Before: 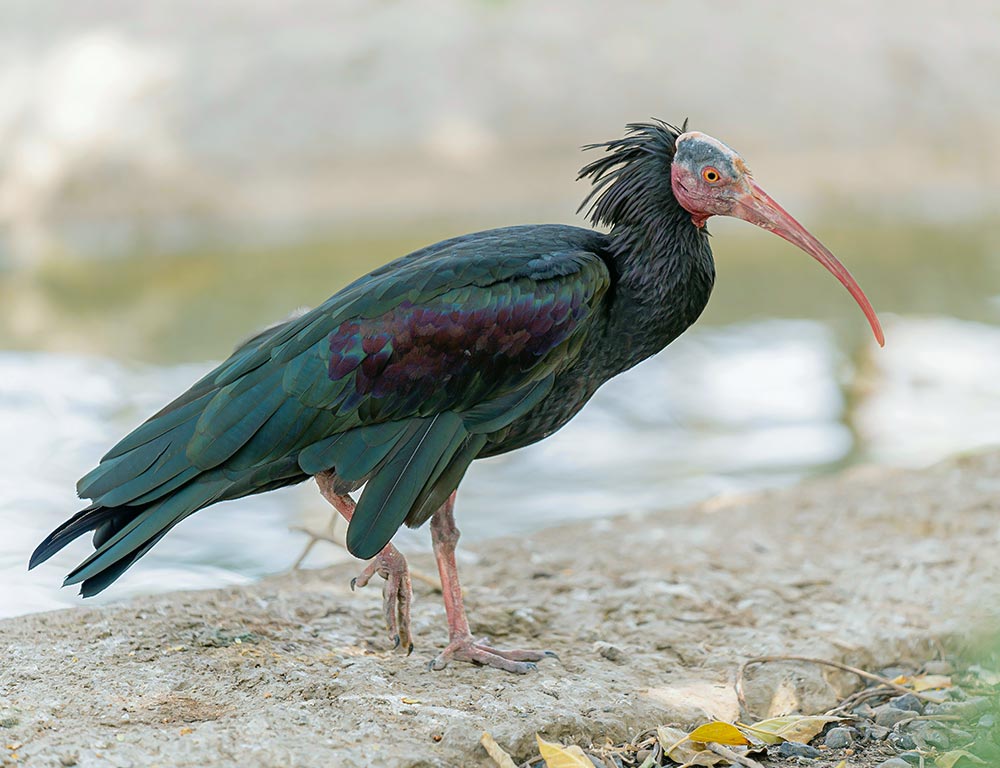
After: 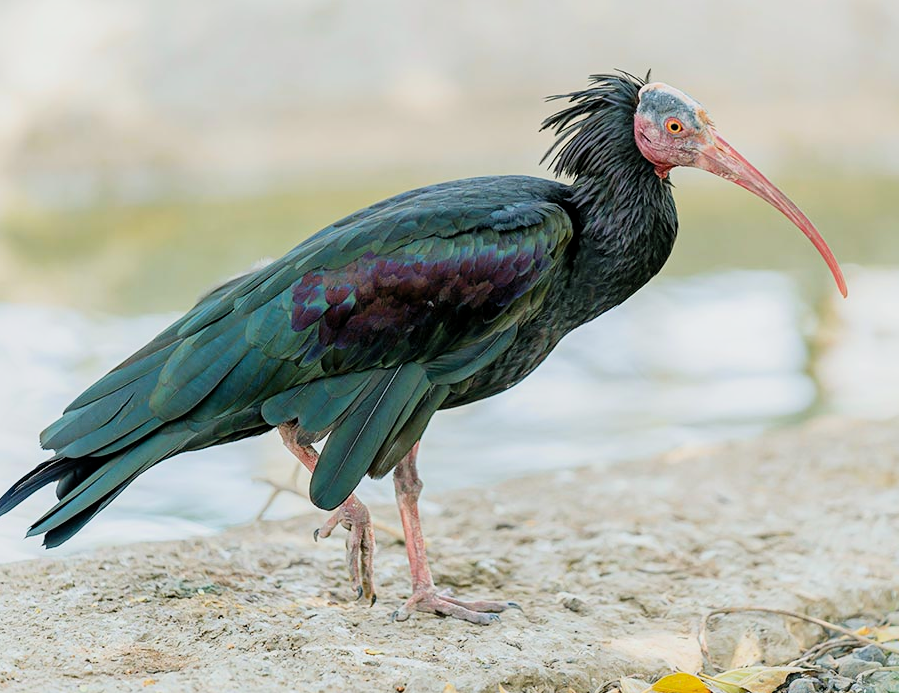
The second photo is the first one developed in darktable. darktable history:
filmic rgb: black relative exposure -7.98 EV, white relative exposure 4 EV, hardness 4.12, contrast 0.928
local contrast: mode bilateral grid, contrast 21, coarseness 50, detail 119%, midtone range 0.2
crop: left 3.739%, top 6.426%, right 6.278%, bottom 3.324%
contrast brightness saturation: contrast 0.195, brightness 0.153, saturation 0.149
